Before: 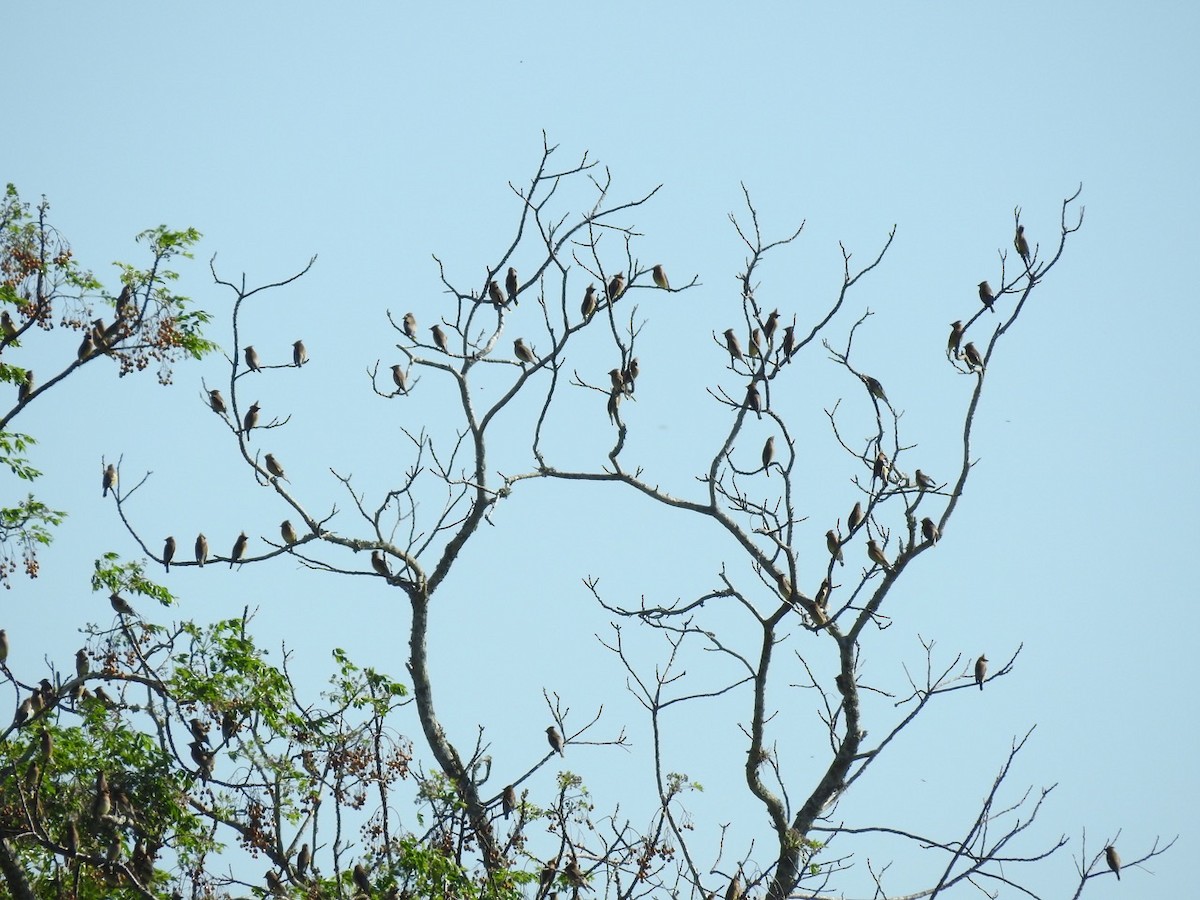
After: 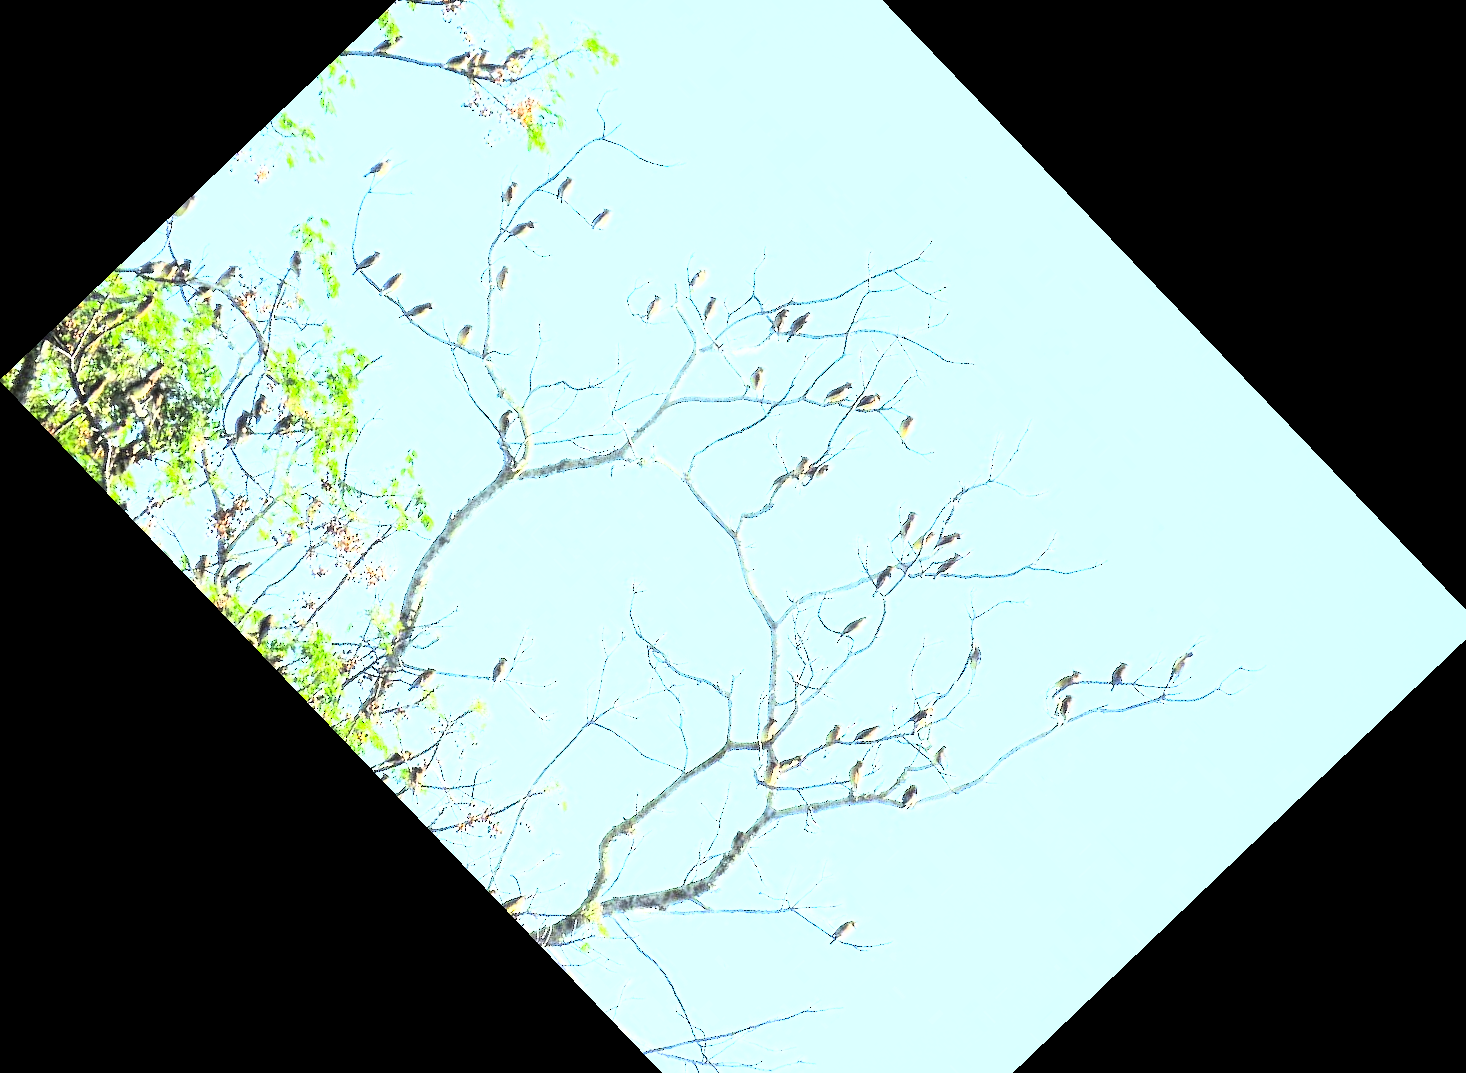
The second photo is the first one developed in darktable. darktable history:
local contrast: highlights 100%, shadows 100%, detail 120%, midtone range 0.2
contrast brightness saturation: contrast 0.2, brightness 0.15, saturation 0.14
crop and rotate: angle -46.26°, top 16.234%, right 0.912%, bottom 11.704%
exposure: exposure 2 EV, compensate highlight preservation false
rgb curve: curves: ch0 [(0, 0) (0.21, 0.15) (0.24, 0.21) (0.5, 0.75) (0.75, 0.96) (0.89, 0.99) (1, 1)]; ch1 [(0, 0.02) (0.21, 0.13) (0.25, 0.2) (0.5, 0.67) (0.75, 0.9) (0.89, 0.97) (1, 1)]; ch2 [(0, 0.02) (0.21, 0.13) (0.25, 0.2) (0.5, 0.67) (0.75, 0.9) (0.89, 0.97) (1, 1)], compensate middle gray true
